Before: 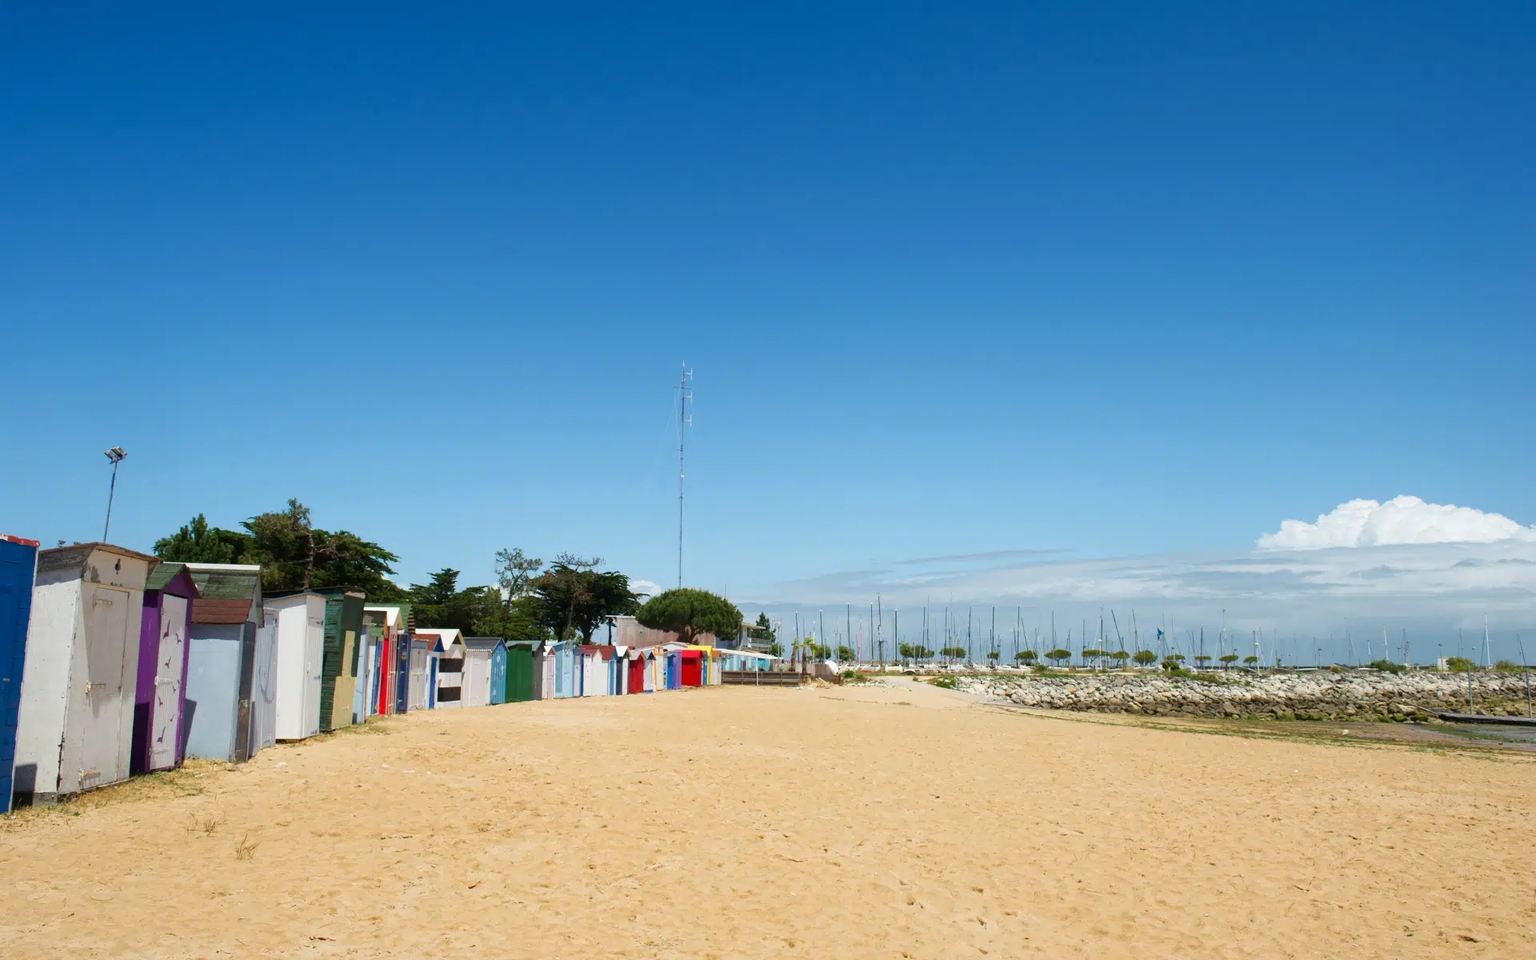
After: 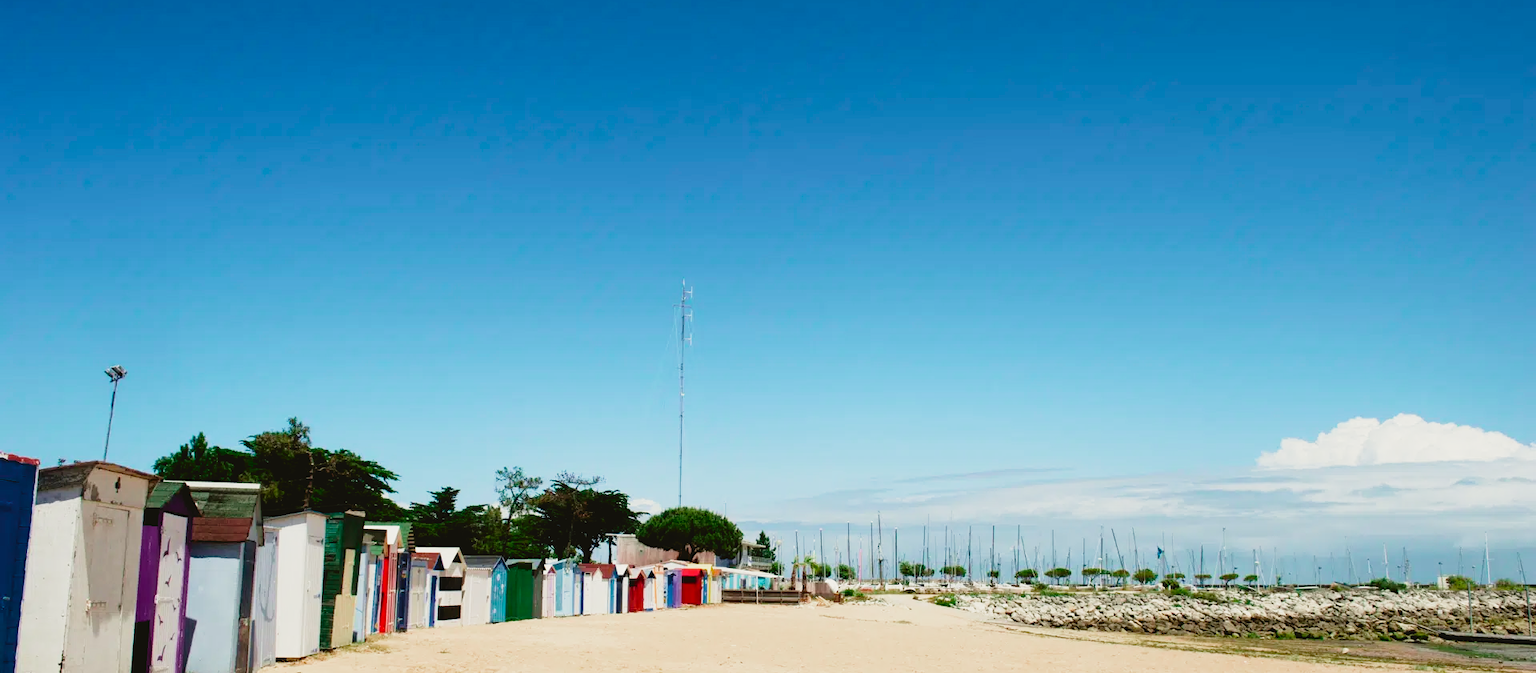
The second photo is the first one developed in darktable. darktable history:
filmic rgb: black relative exposure -4.91 EV, white relative exposure 2.82 EV, threshold 5.97 EV, hardness 3.69, preserve chrominance no, color science v3 (2019), use custom middle-gray values true, enable highlight reconstruction true
tone curve: curves: ch0 [(0, 0.049) (0.175, 0.178) (0.466, 0.498) (0.715, 0.767) (0.819, 0.851) (1, 0.961)]; ch1 [(0, 0) (0.437, 0.398) (0.476, 0.466) (0.505, 0.505) (0.534, 0.544) (0.595, 0.608) (0.641, 0.643) (1, 1)]; ch2 [(0, 0) (0.359, 0.379) (0.437, 0.44) (0.489, 0.495) (0.518, 0.537) (0.579, 0.579) (1, 1)], color space Lab, independent channels, preserve colors none
crop and rotate: top 8.567%, bottom 21.221%
